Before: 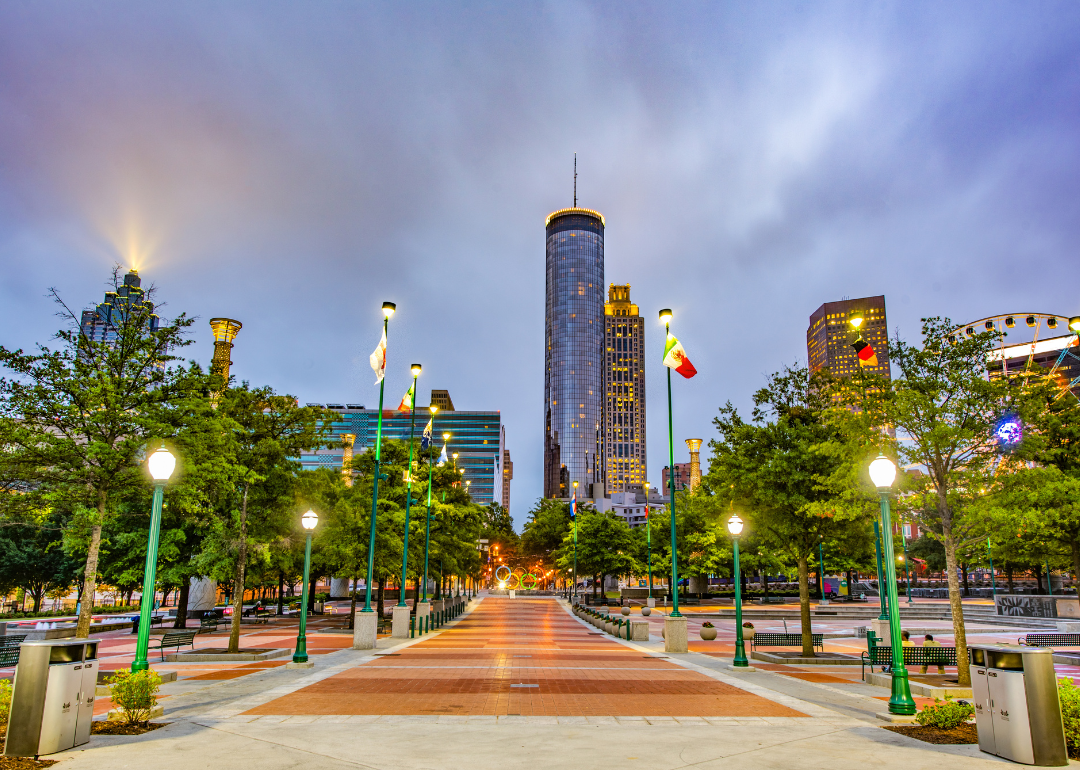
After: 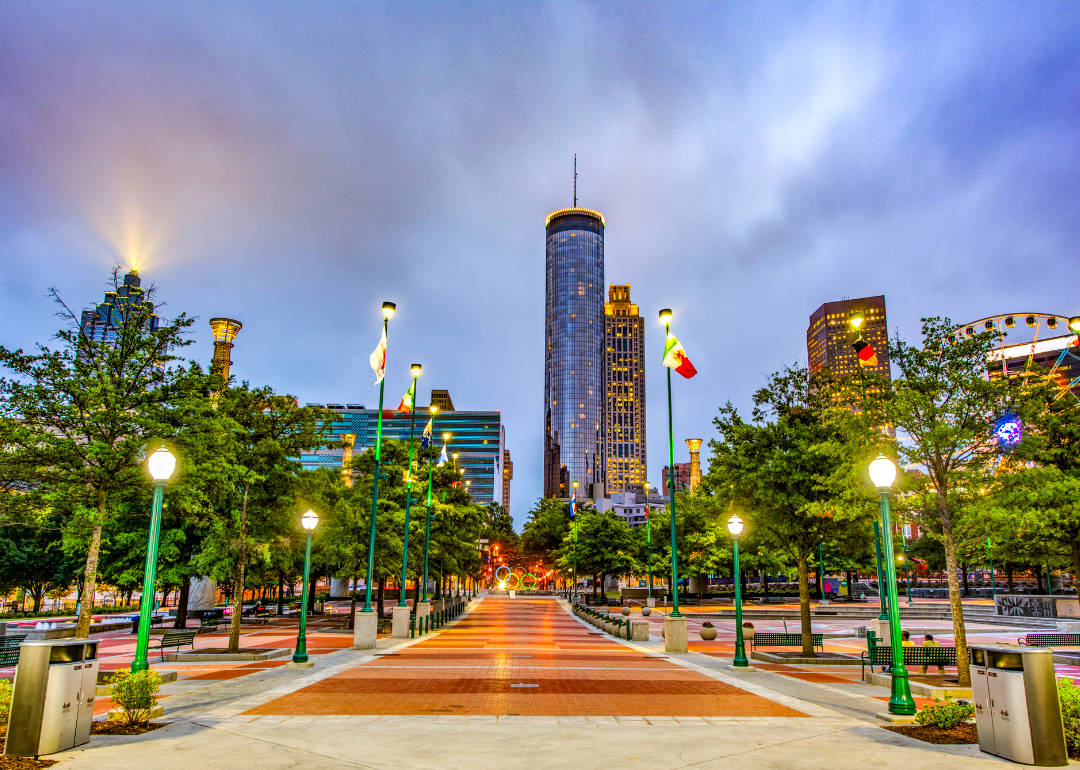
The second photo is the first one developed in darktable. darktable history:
local contrast: on, module defaults
contrast brightness saturation: contrast 0.09, saturation 0.28
